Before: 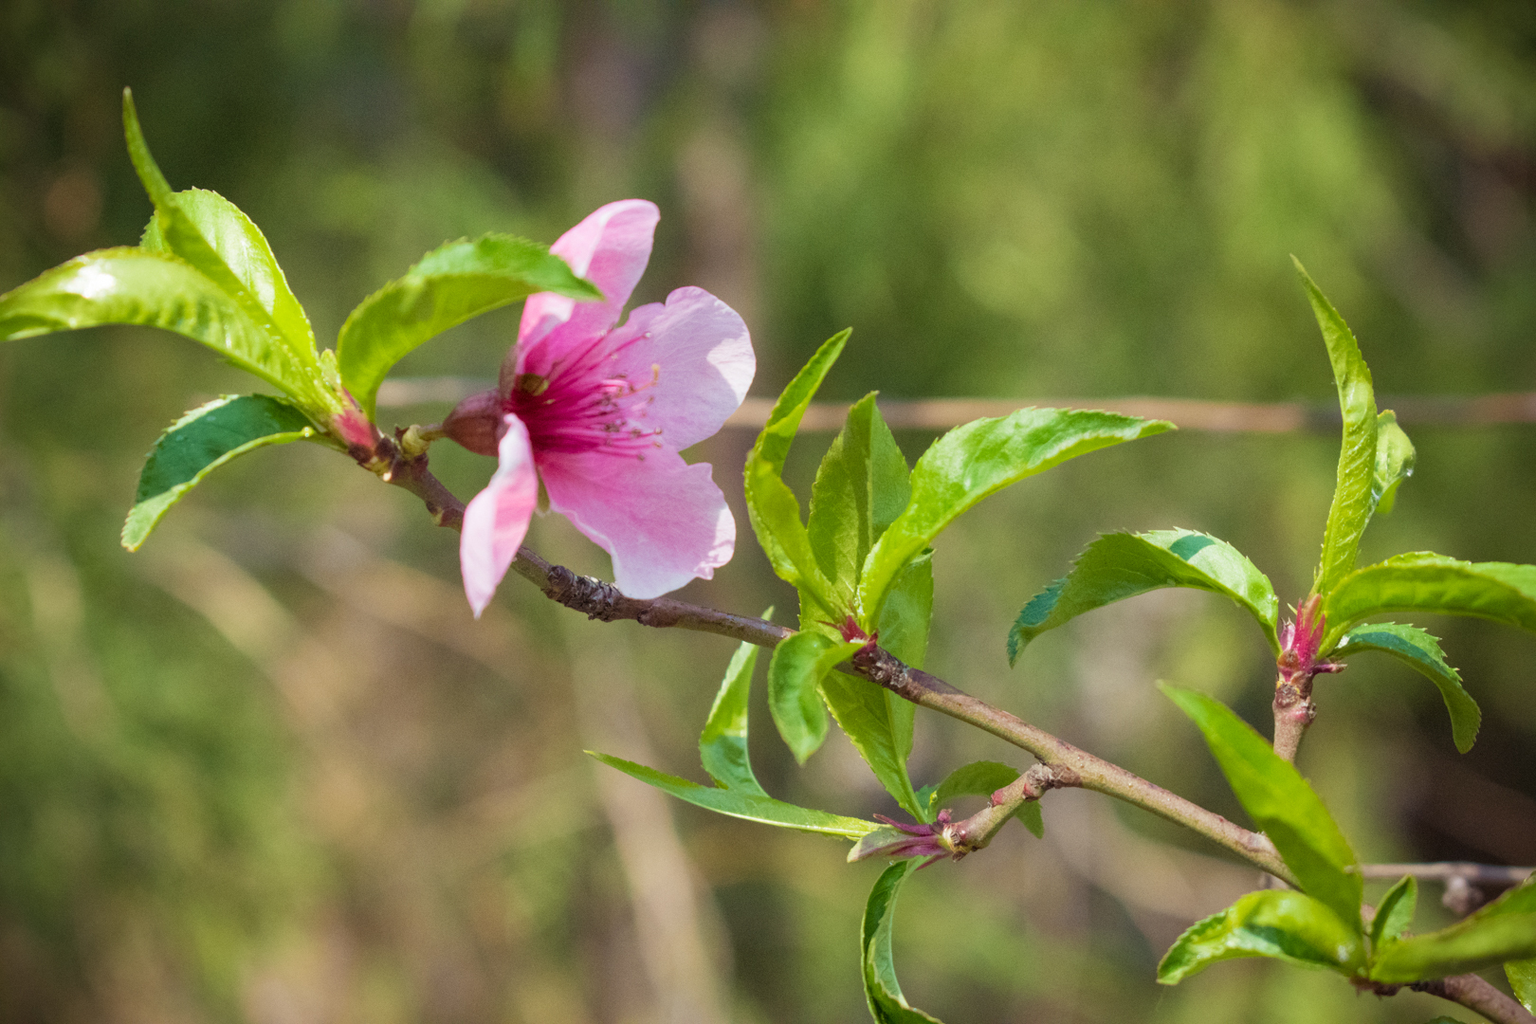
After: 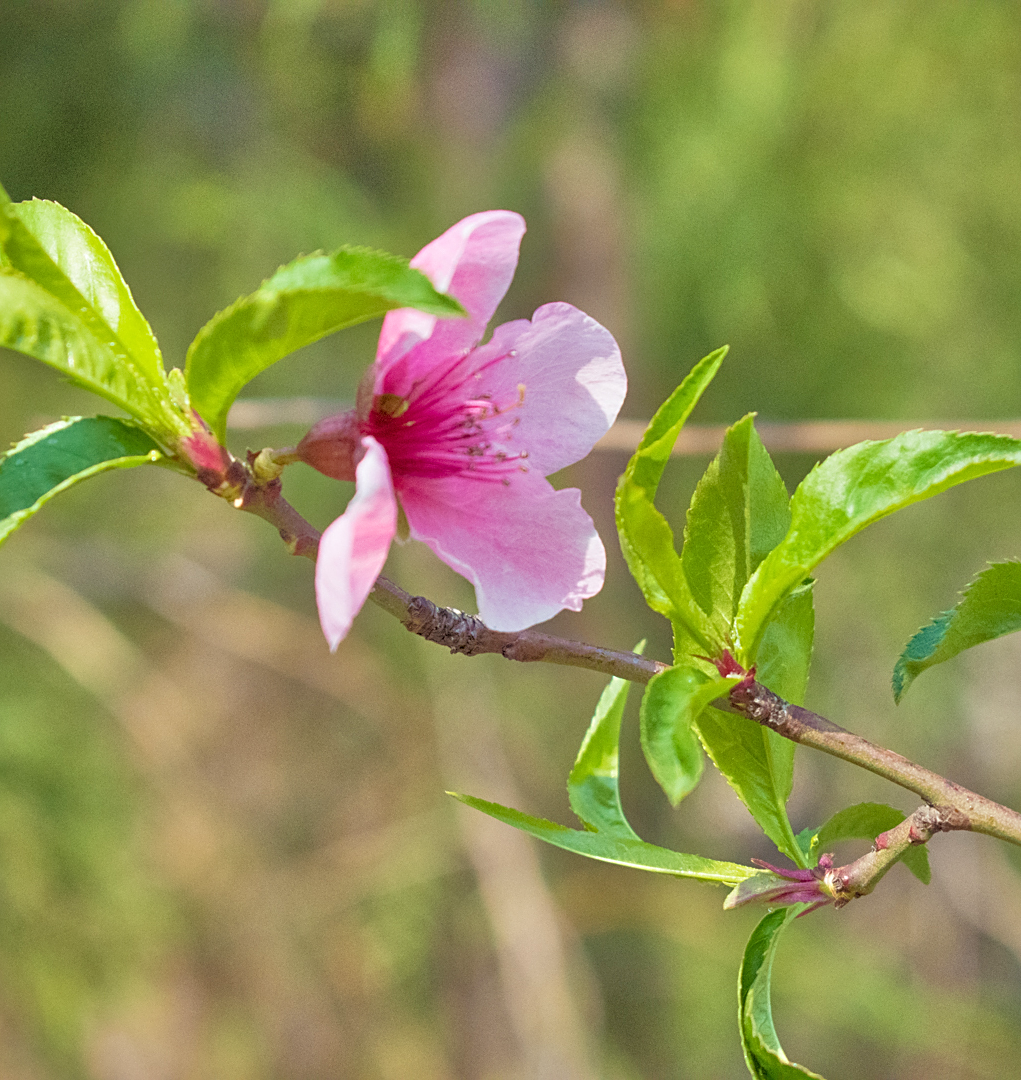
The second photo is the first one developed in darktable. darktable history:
crop: left 10.554%, right 26.414%
tone equalizer: -7 EV 0.15 EV, -6 EV 0.617 EV, -5 EV 1.17 EV, -4 EV 1.31 EV, -3 EV 1.17 EV, -2 EV 0.6 EV, -1 EV 0.153 EV
sharpen: on, module defaults
